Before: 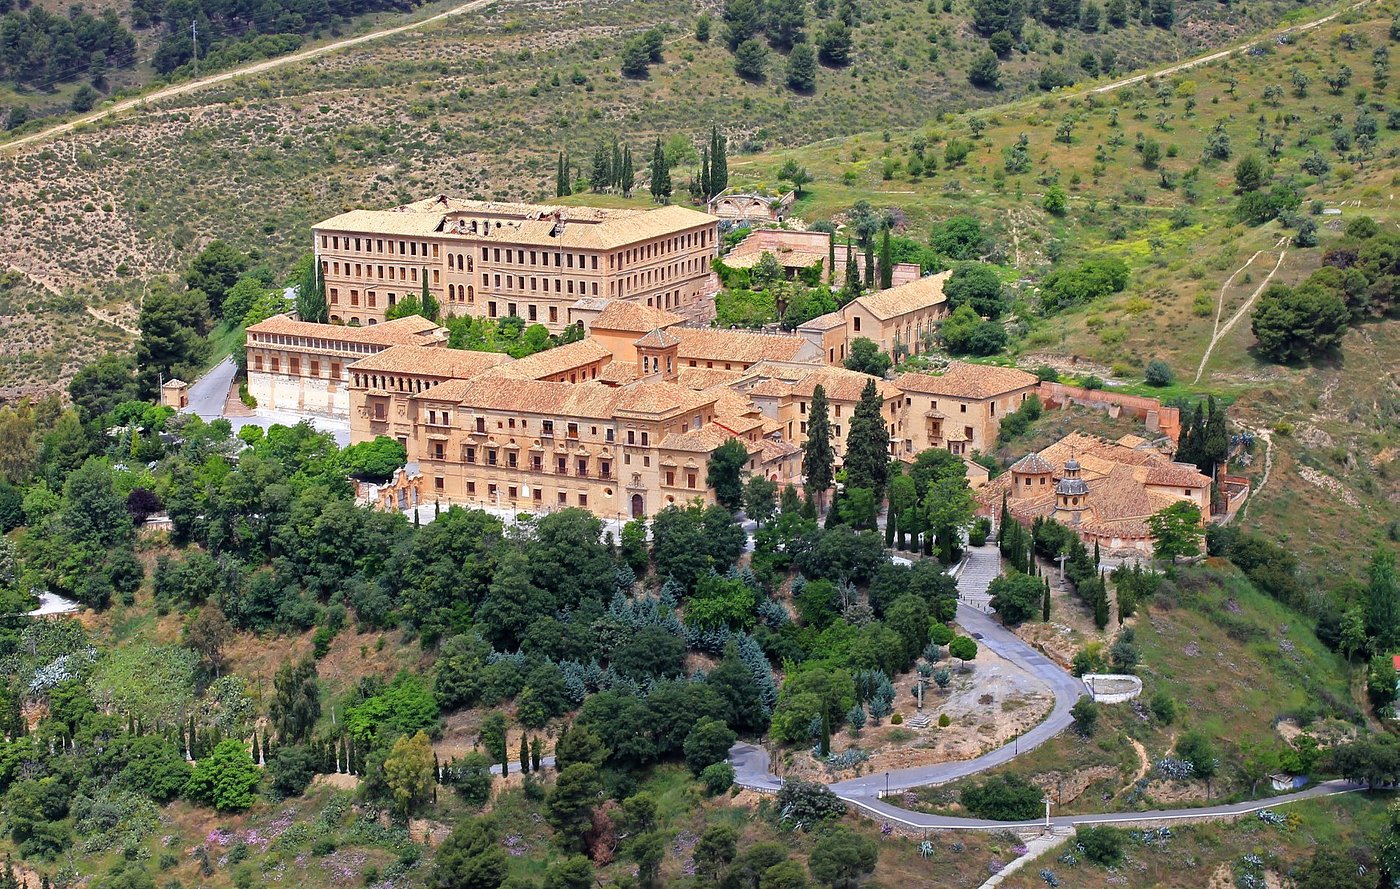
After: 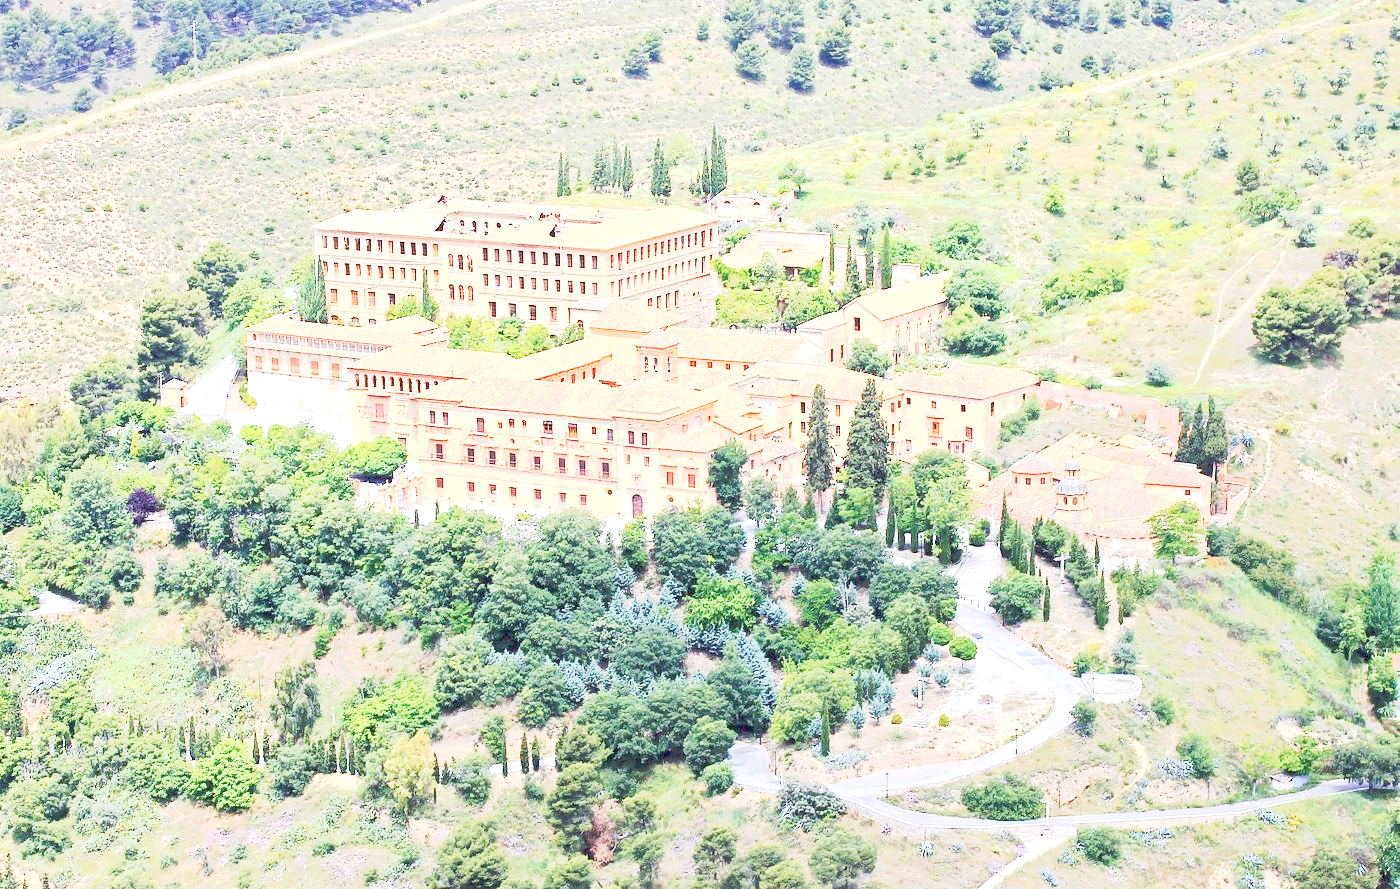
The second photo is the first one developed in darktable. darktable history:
tone curve: curves: ch0 [(0, 0) (0.003, 0.202) (0.011, 0.205) (0.025, 0.222) (0.044, 0.258) (0.069, 0.298) (0.1, 0.321) (0.136, 0.333) (0.177, 0.38) (0.224, 0.439) (0.277, 0.51) (0.335, 0.594) (0.399, 0.675) (0.468, 0.743) (0.543, 0.805) (0.623, 0.861) (0.709, 0.905) (0.801, 0.931) (0.898, 0.941) (1, 1)], preserve colors none
contrast brightness saturation: contrast 0.198, brightness 0.17, saturation 0.216
exposure: black level correction 0.001, exposure 1.308 EV, compensate exposure bias true, compensate highlight preservation false
tone equalizer: on, module defaults
